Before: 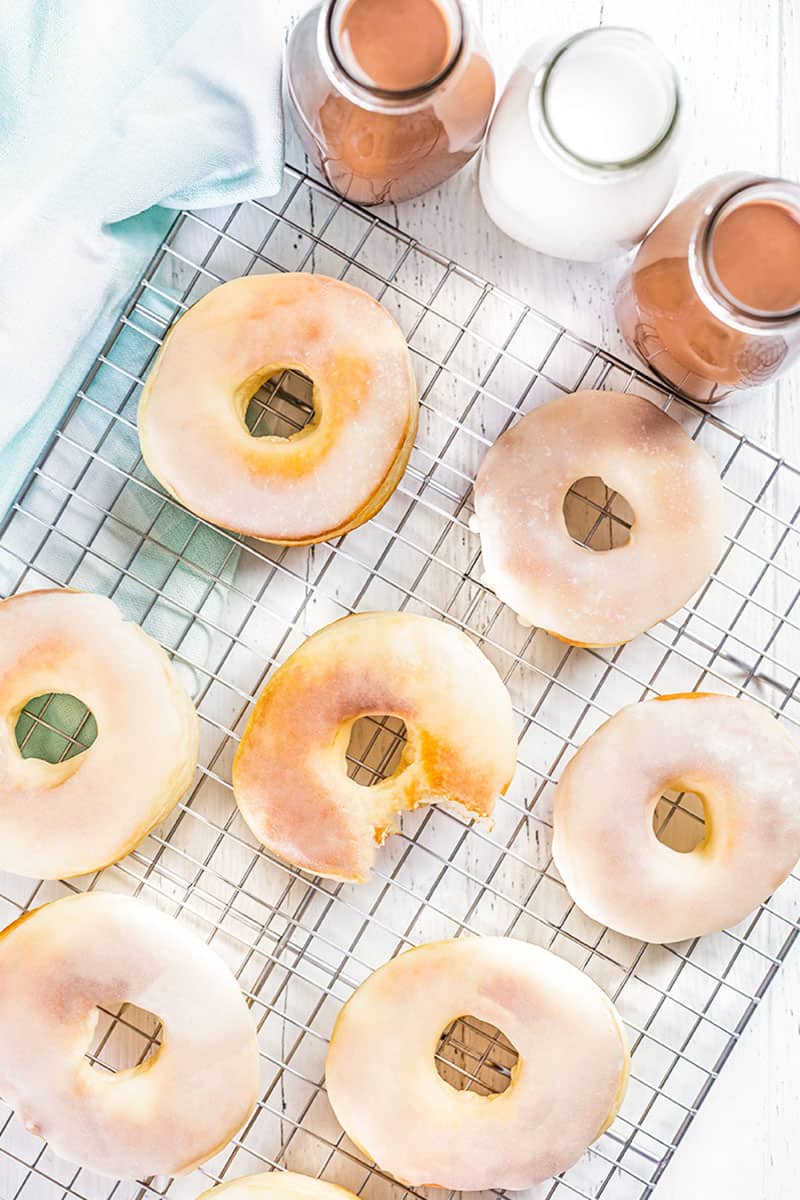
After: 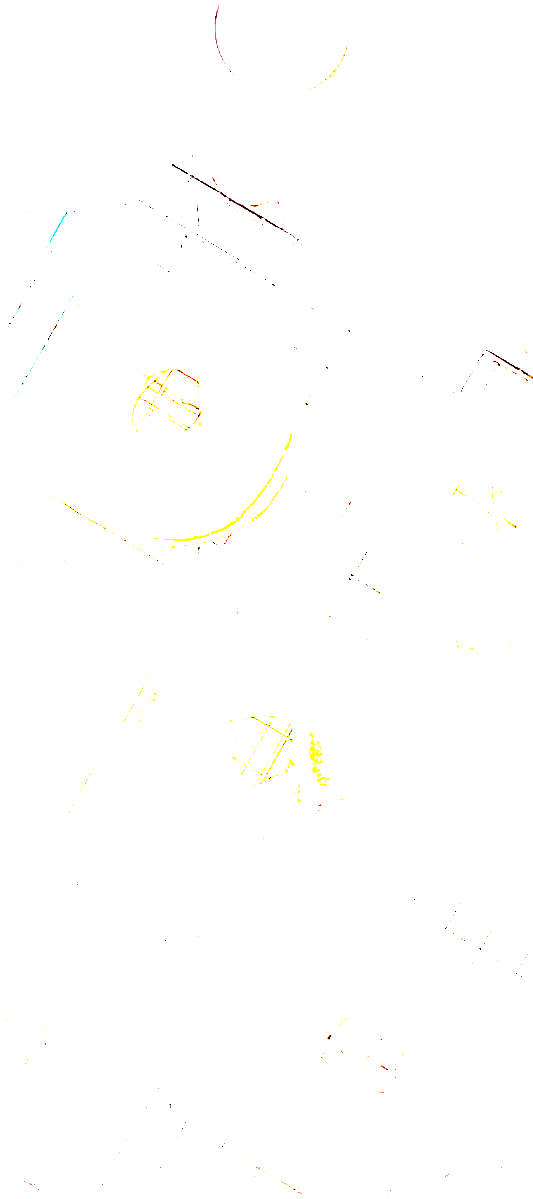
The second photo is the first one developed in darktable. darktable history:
crop and rotate: left 14.292%, right 19.041%
graduated density: on, module defaults
exposure: exposure 8 EV, compensate highlight preservation false
sharpen: on, module defaults
vignetting: fall-off start 72.14%, fall-off radius 108.07%, brightness -0.713, saturation -0.488, center (-0.054, -0.359), width/height ratio 0.729
